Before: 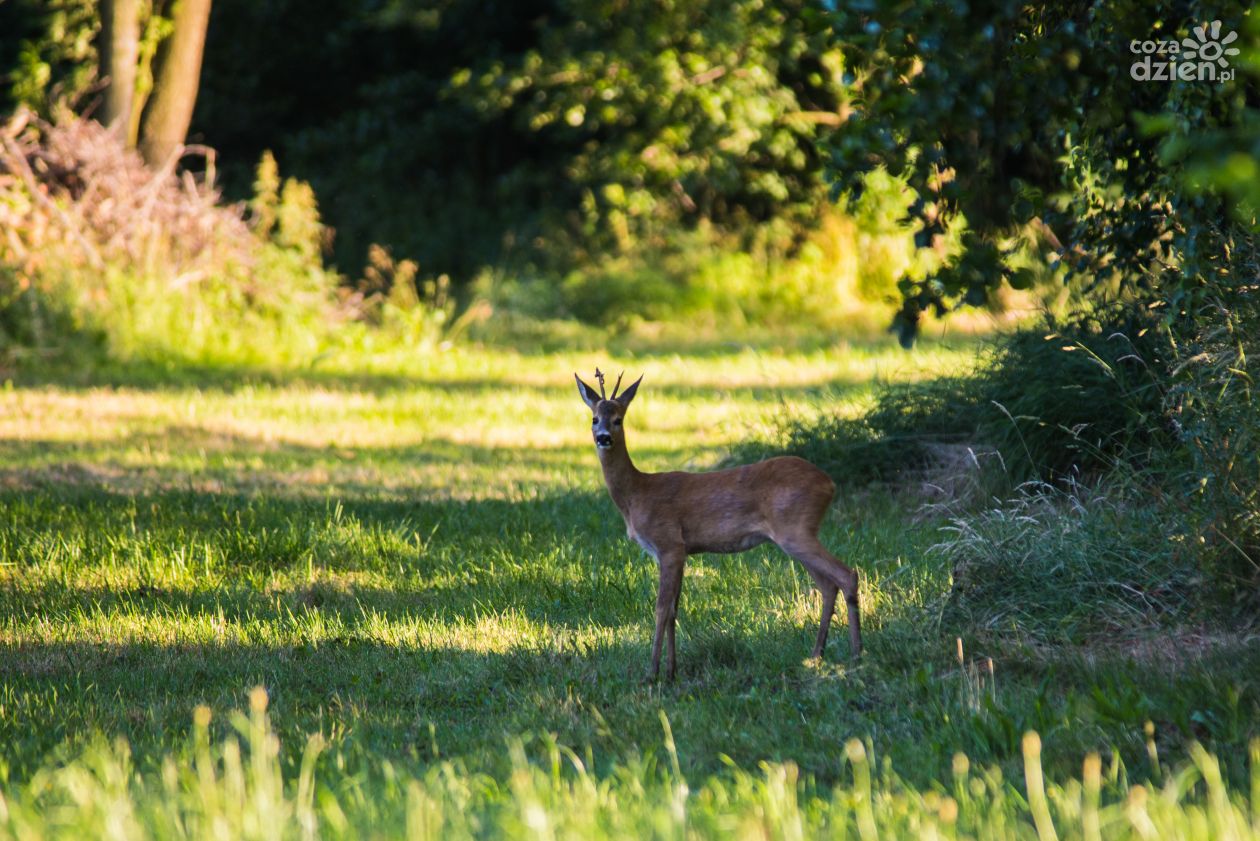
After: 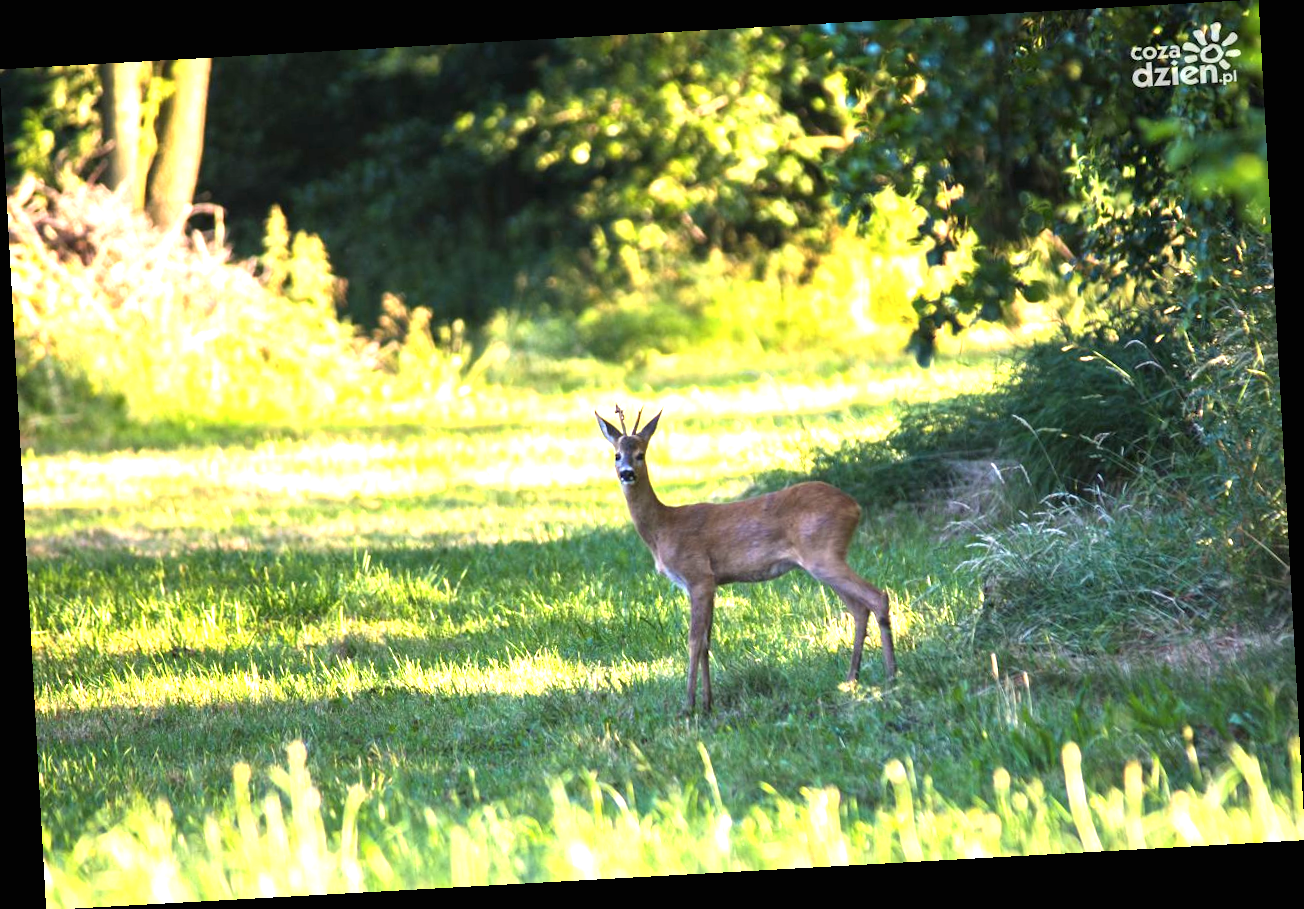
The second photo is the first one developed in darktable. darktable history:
exposure: black level correction 0, exposure 1.45 EV, compensate exposure bias true, compensate highlight preservation false
contrast brightness saturation: saturation -0.05
rotate and perspective: rotation -3.18°, automatic cropping off
